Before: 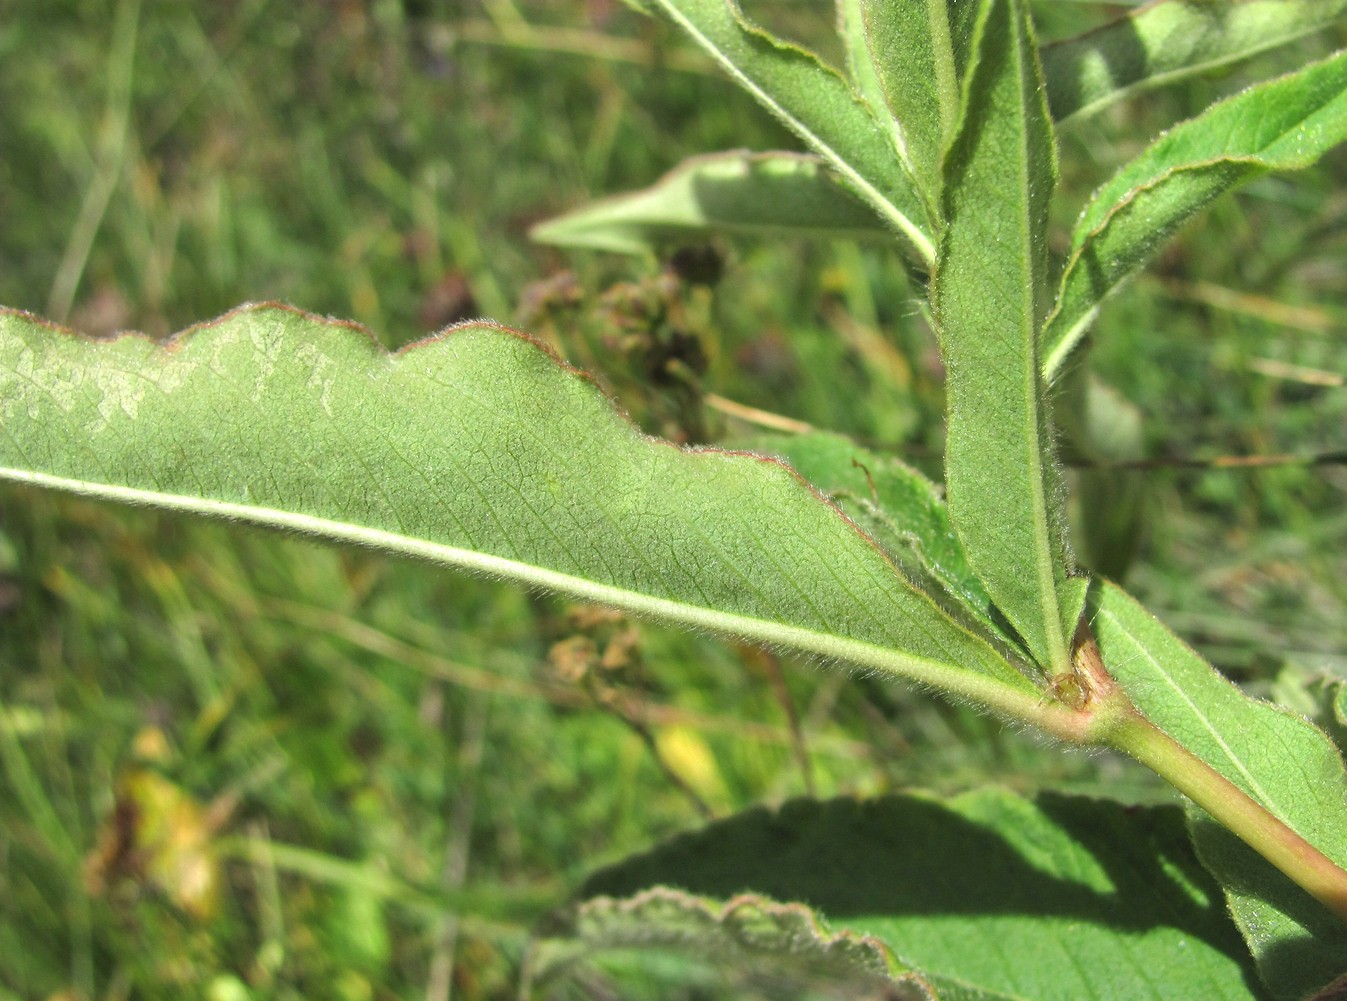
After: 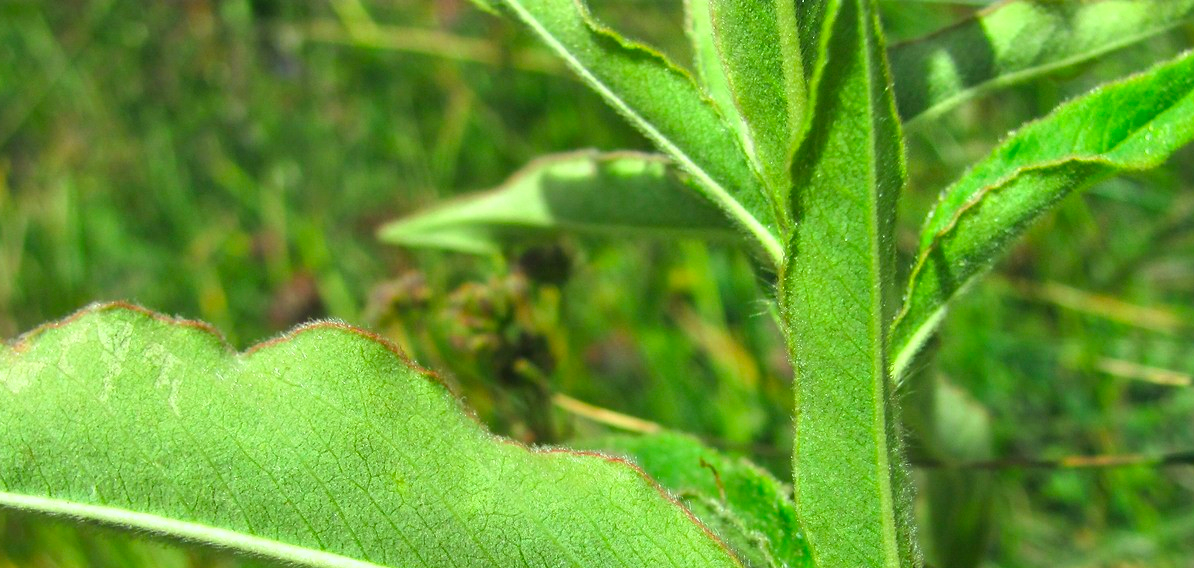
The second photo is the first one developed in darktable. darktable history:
shadows and highlights: shadows 1.8, highlights 40.66
crop and rotate: left 11.341%, bottom 43.166%
color correction: highlights a* -7.44, highlights b* 1.54, shadows a* -3.02, saturation 1.4
